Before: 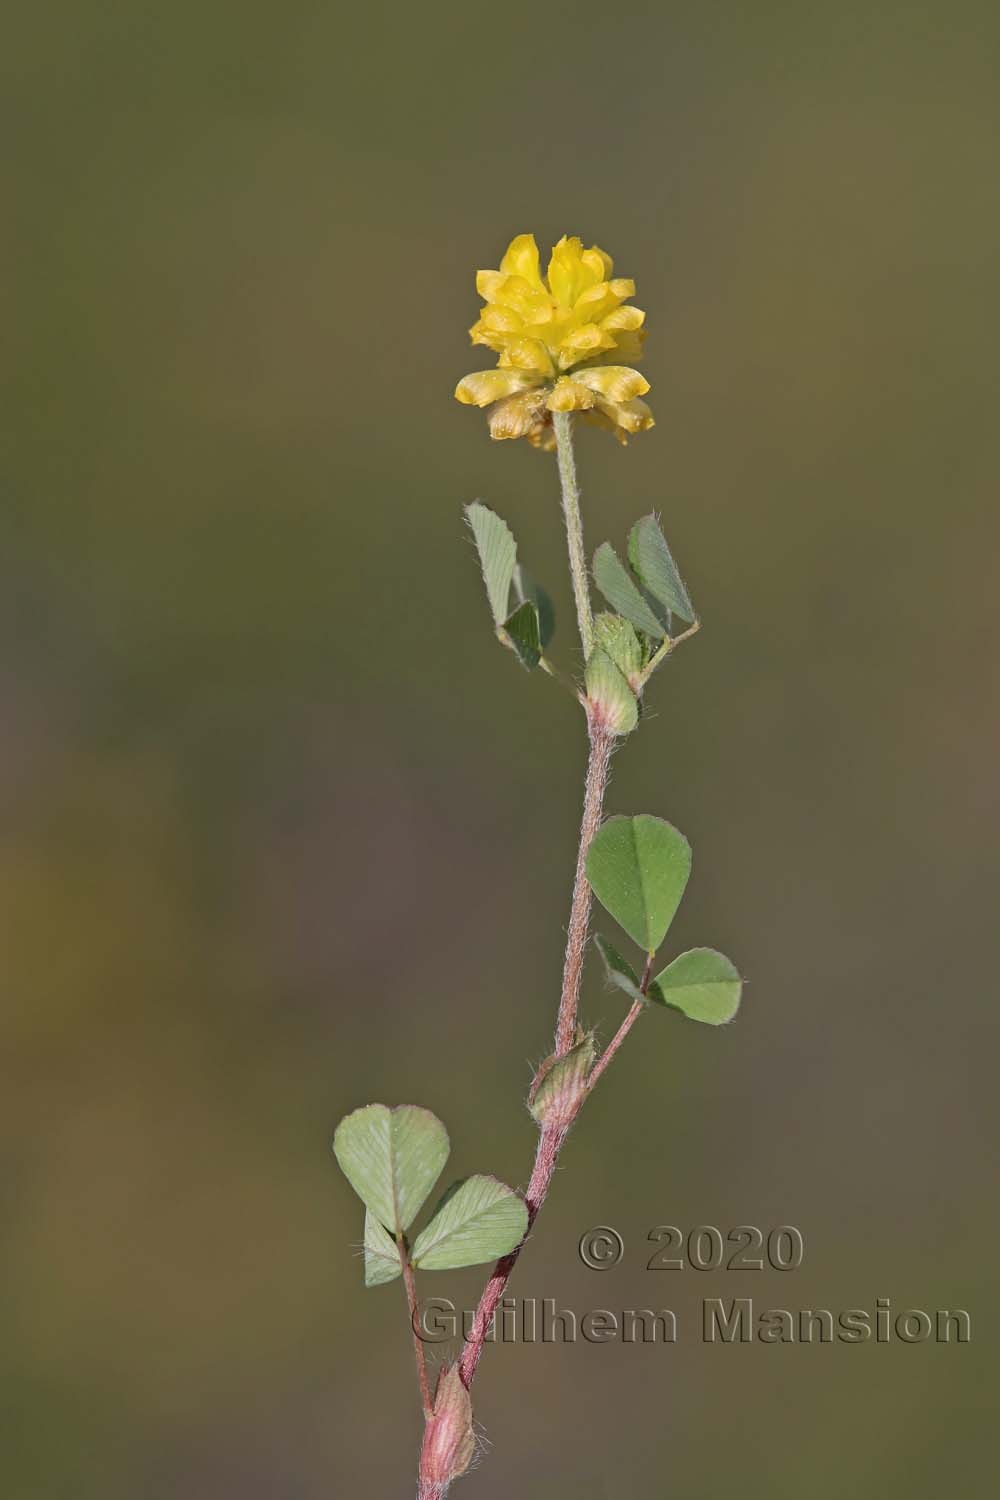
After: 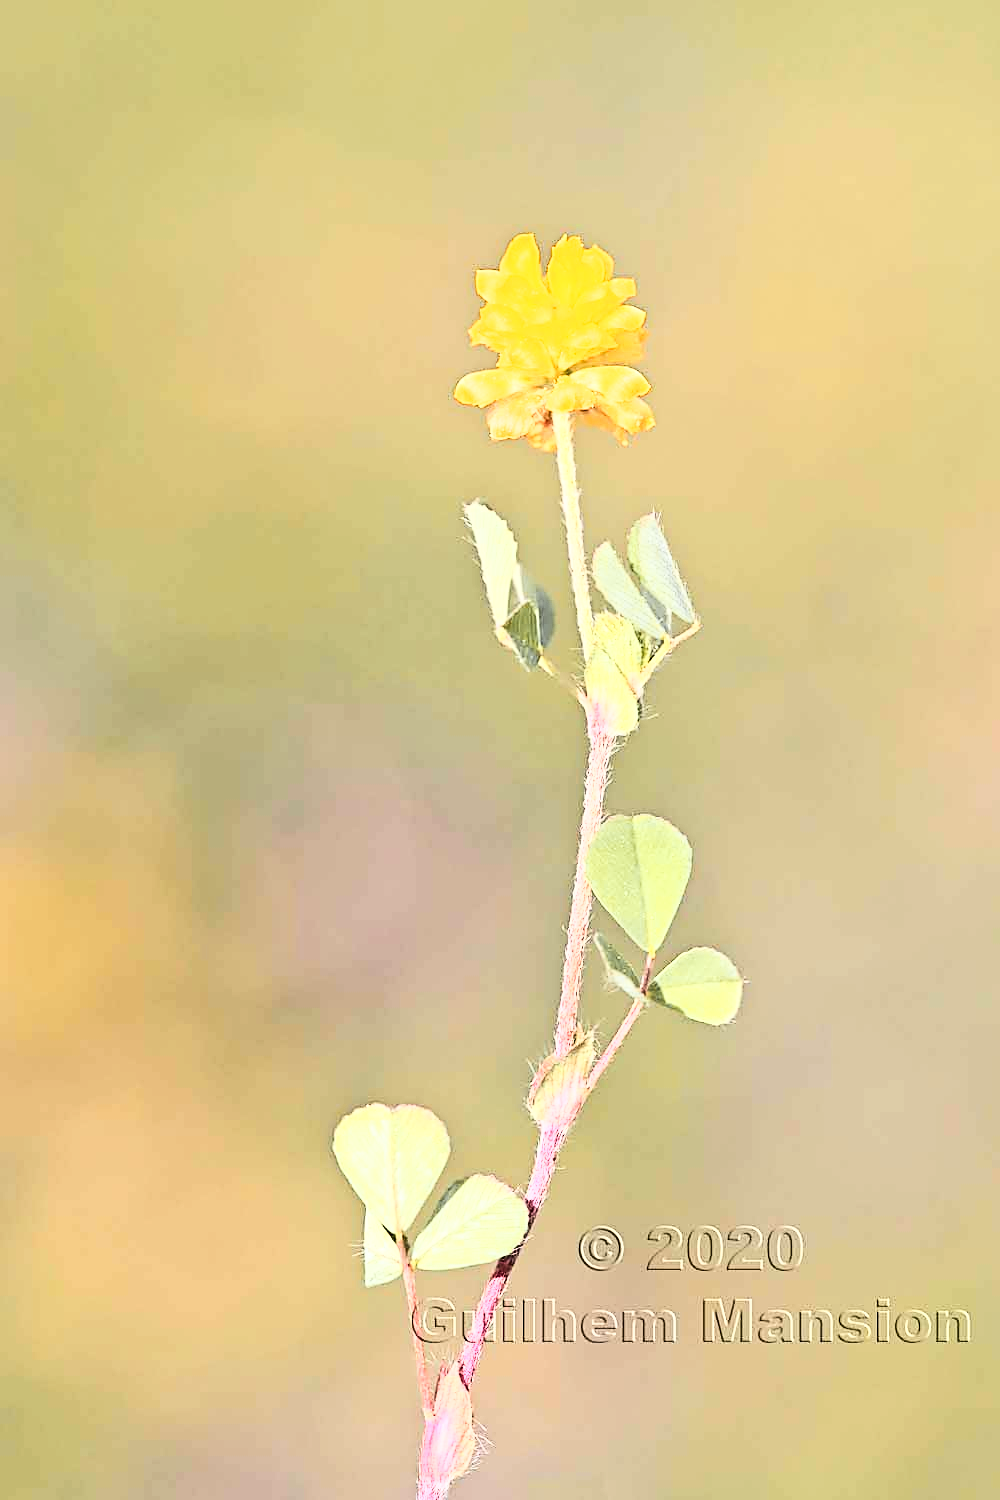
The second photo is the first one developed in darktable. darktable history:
color zones: curves: ch1 [(0.29, 0.492) (0.373, 0.185) (0.509, 0.481)]; ch2 [(0.25, 0.462) (0.749, 0.457)]
exposure: black level correction 0.001, exposure 1.116 EV, compensate highlight preservation false
sharpen: on, module defaults
base curve: curves: ch0 [(0, 0) (0.007, 0.004) (0.027, 0.03) (0.046, 0.07) (0.207, 0.54) (0.442, 0.872) (0.673, 0.972) (1, 1)]
